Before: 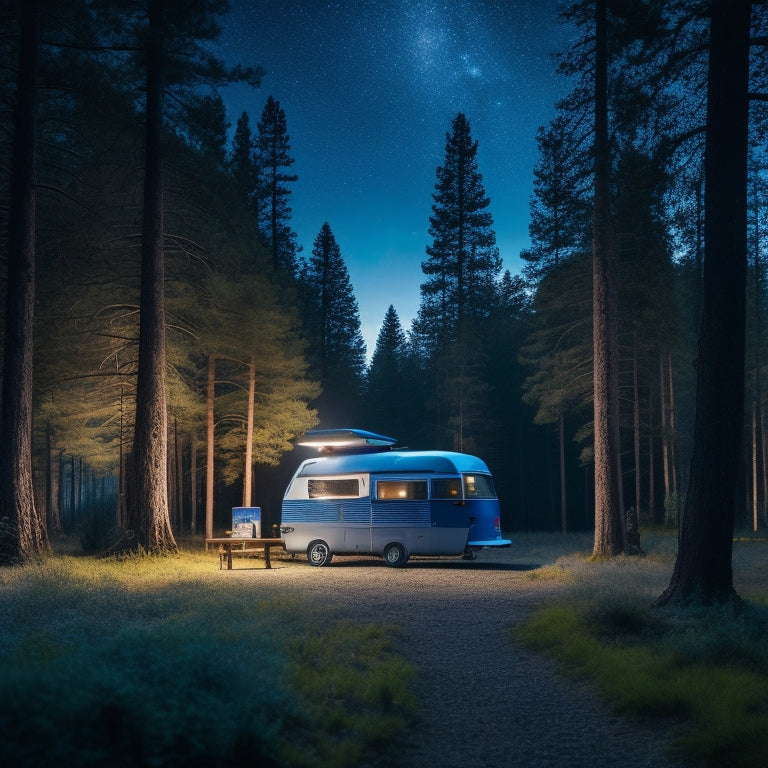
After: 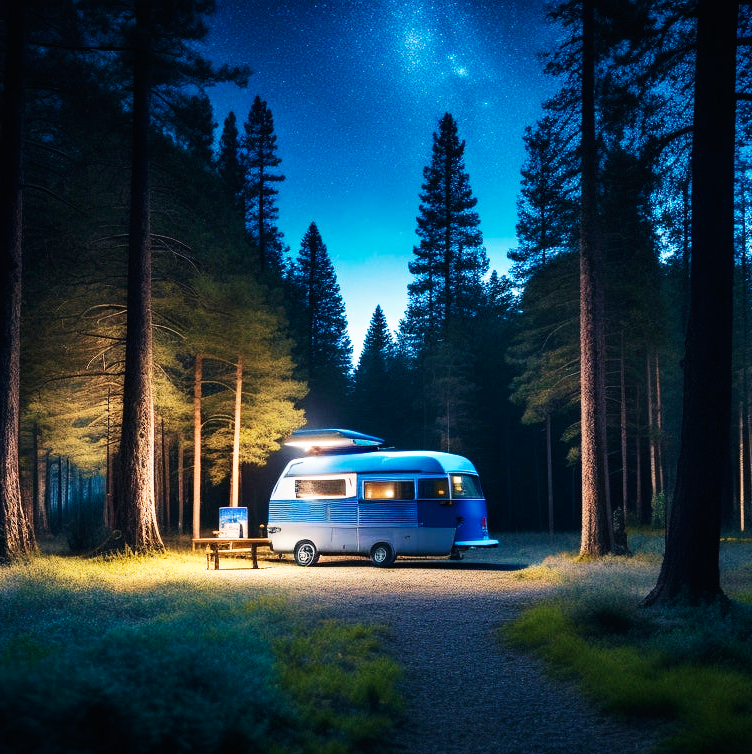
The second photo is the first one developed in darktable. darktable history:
base curve: curves: ch0 [(0, 0) (0.007, 0.004) (0.027, 0.03) (0.046, 0.07) (0.207, 0.54) (0.442, 0.872) (0.673, 0.972) (1, 1)], preserve colors none
crop: left 1.717%, right 0.267%, bottom 1.739%
velvia: on, module defaults
